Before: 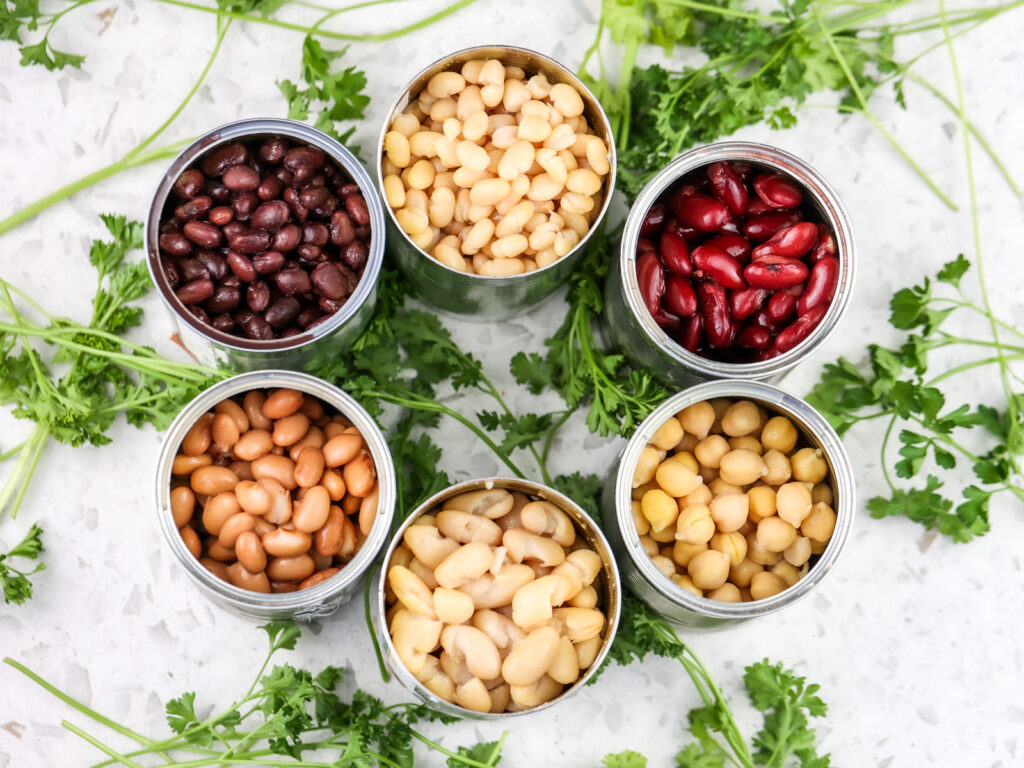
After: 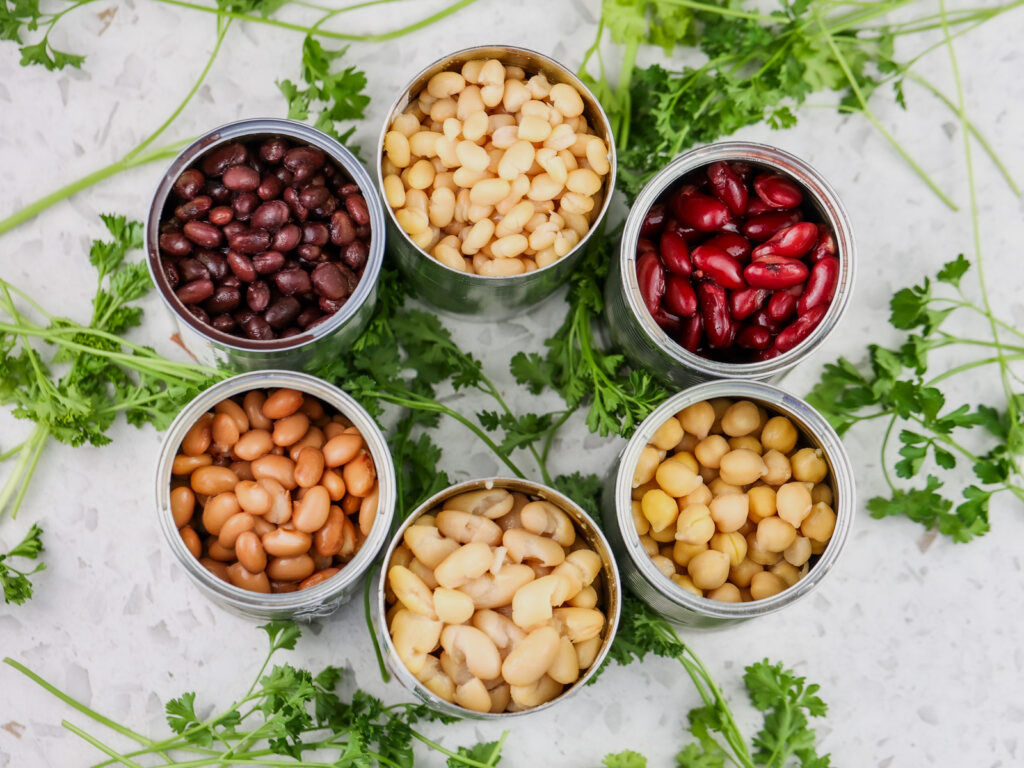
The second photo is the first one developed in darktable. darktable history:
shadows and highlights: radius 121.57, shadows 21.6, white point adjustment -9.67, highlights -12.7, soften with gaussian
